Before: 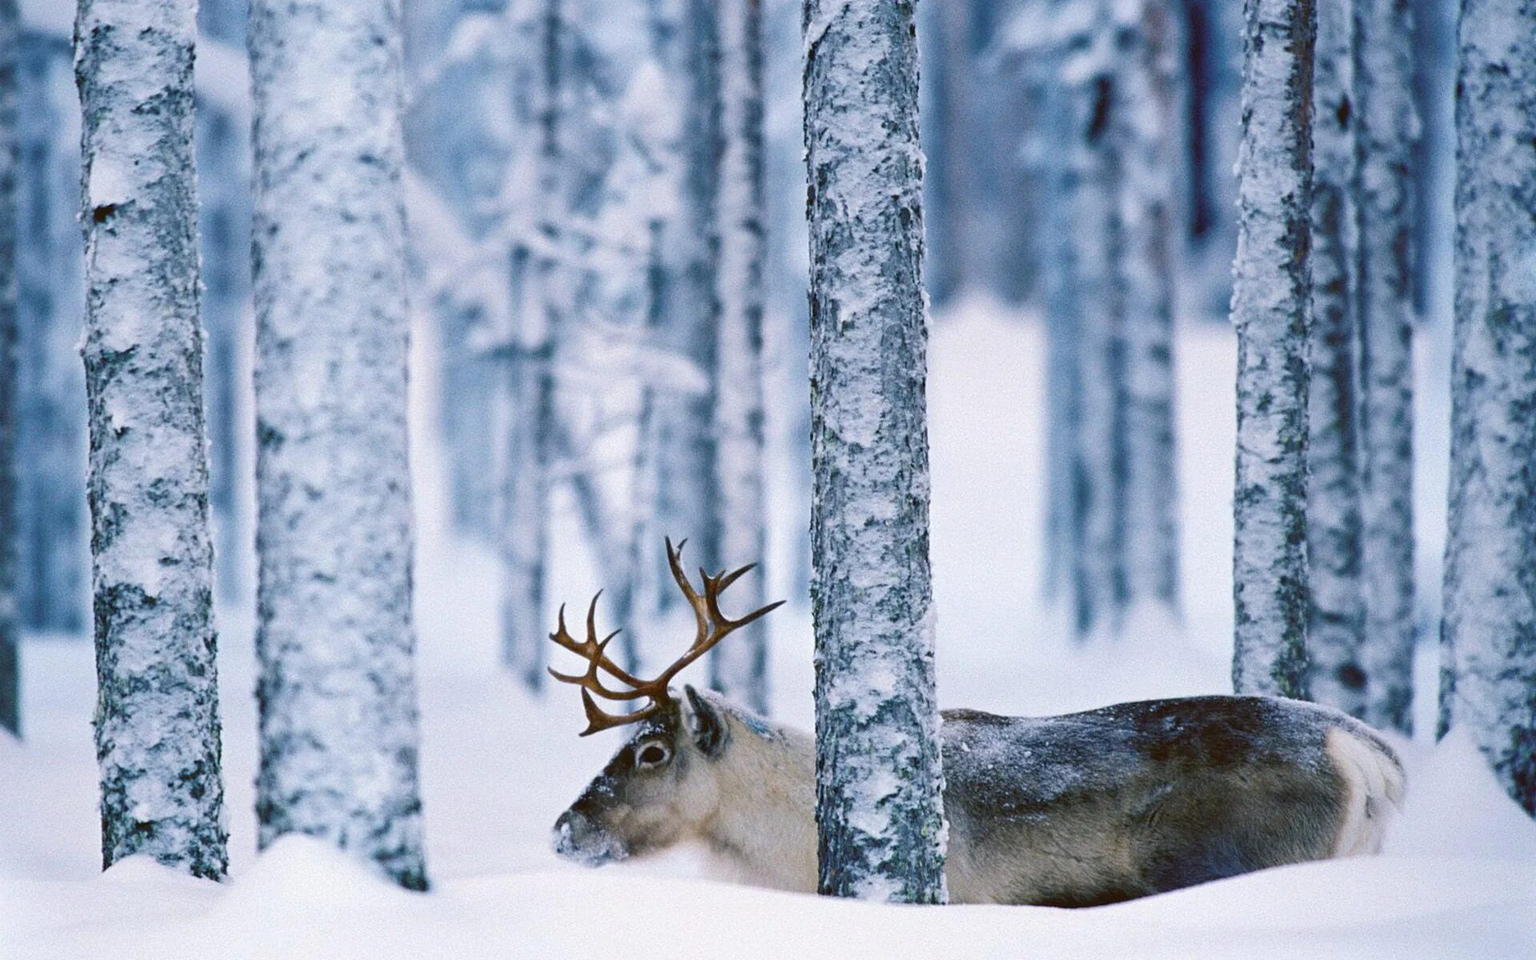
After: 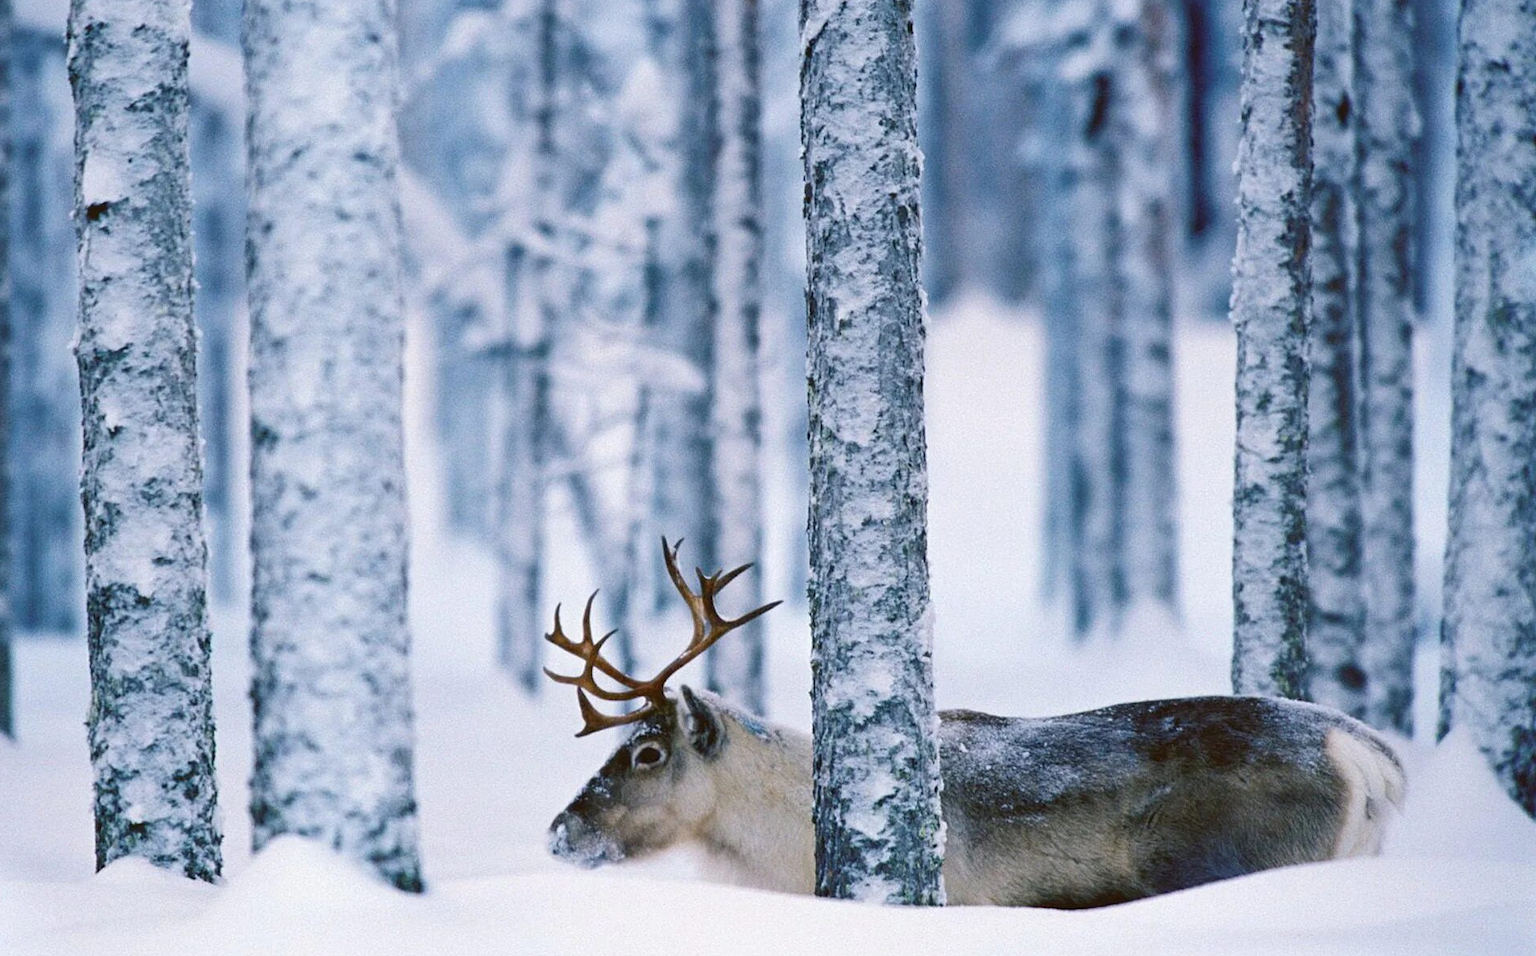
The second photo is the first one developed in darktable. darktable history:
crop and rotate: left 0.492%, top 0.395%, bottom 0.392%
